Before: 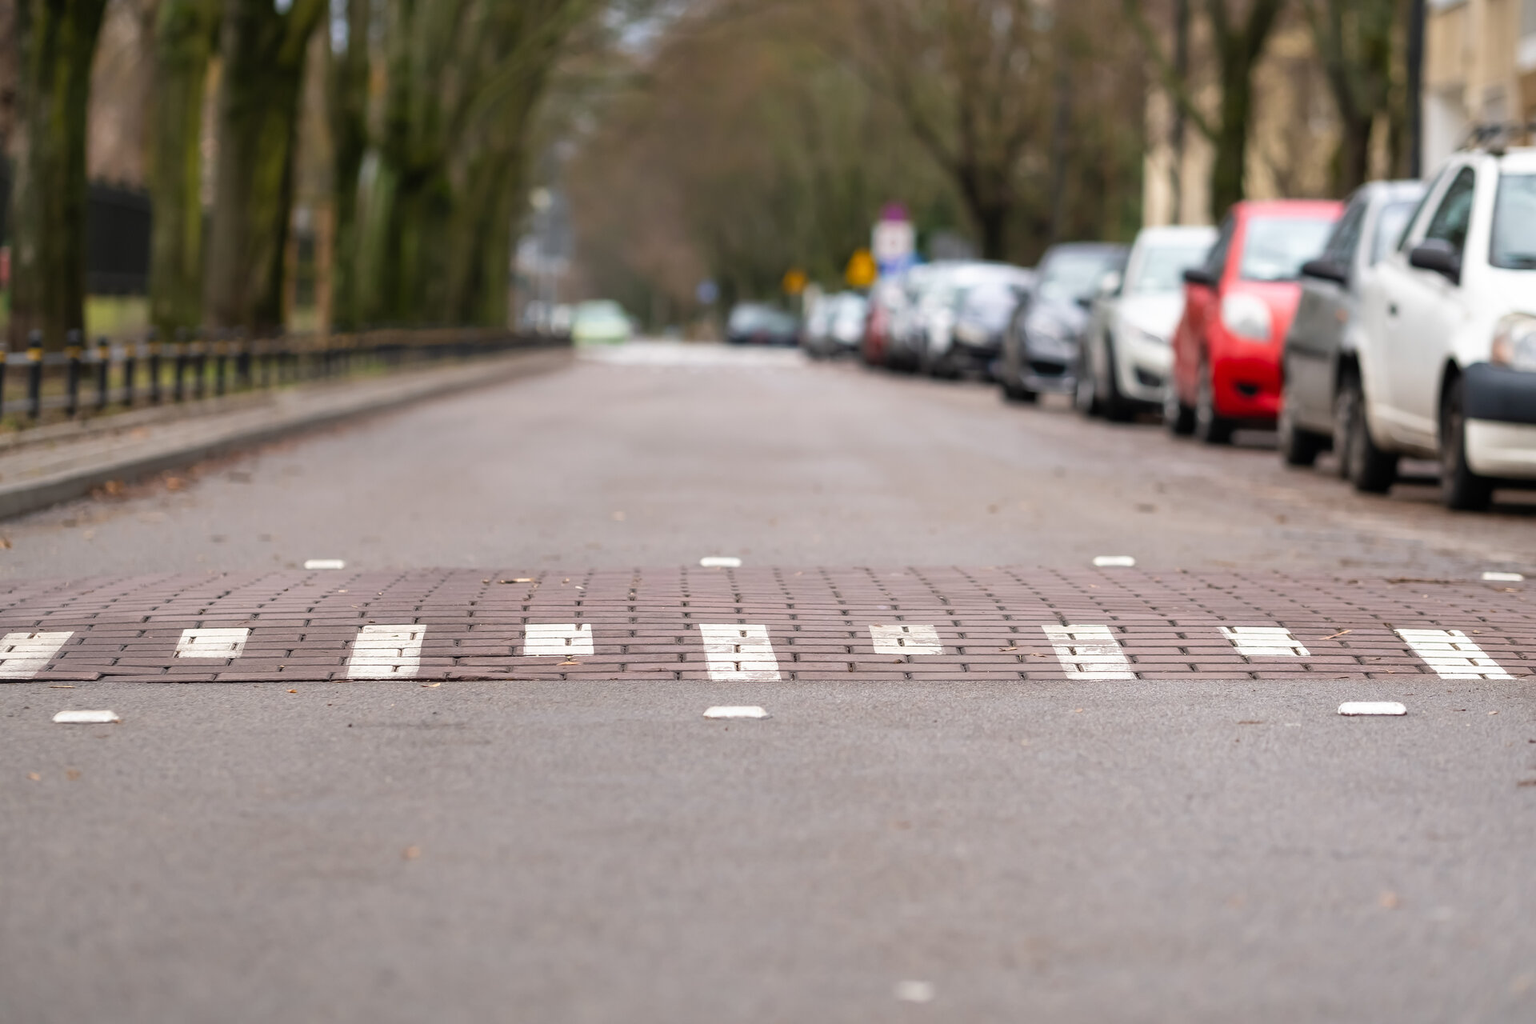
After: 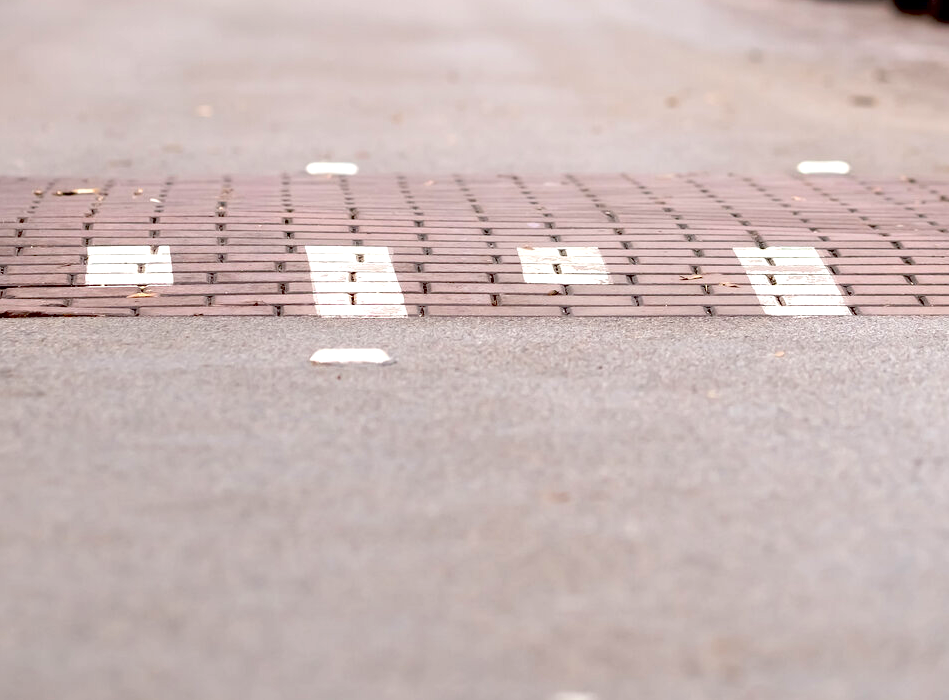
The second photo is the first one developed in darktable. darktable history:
exposure: black level correction 0.04, exposure 0.5 EV, compensate highlight preservation false
contrast brightness saturation: contrast 0.04, saturation 0.07
crop: left 29.672%, top 41.786%, right 20.851%, bottom 3.487%
